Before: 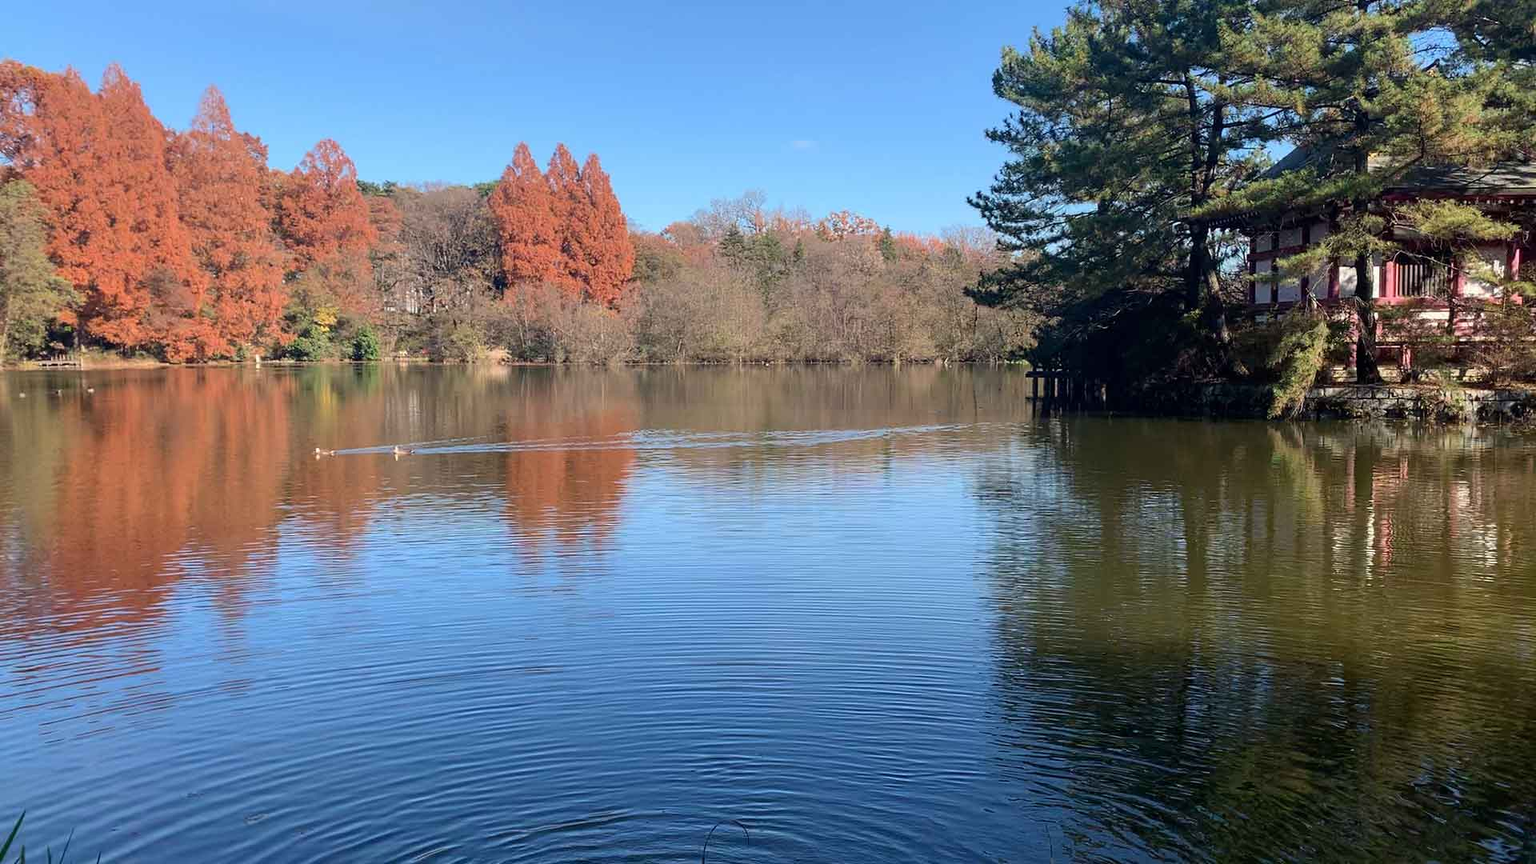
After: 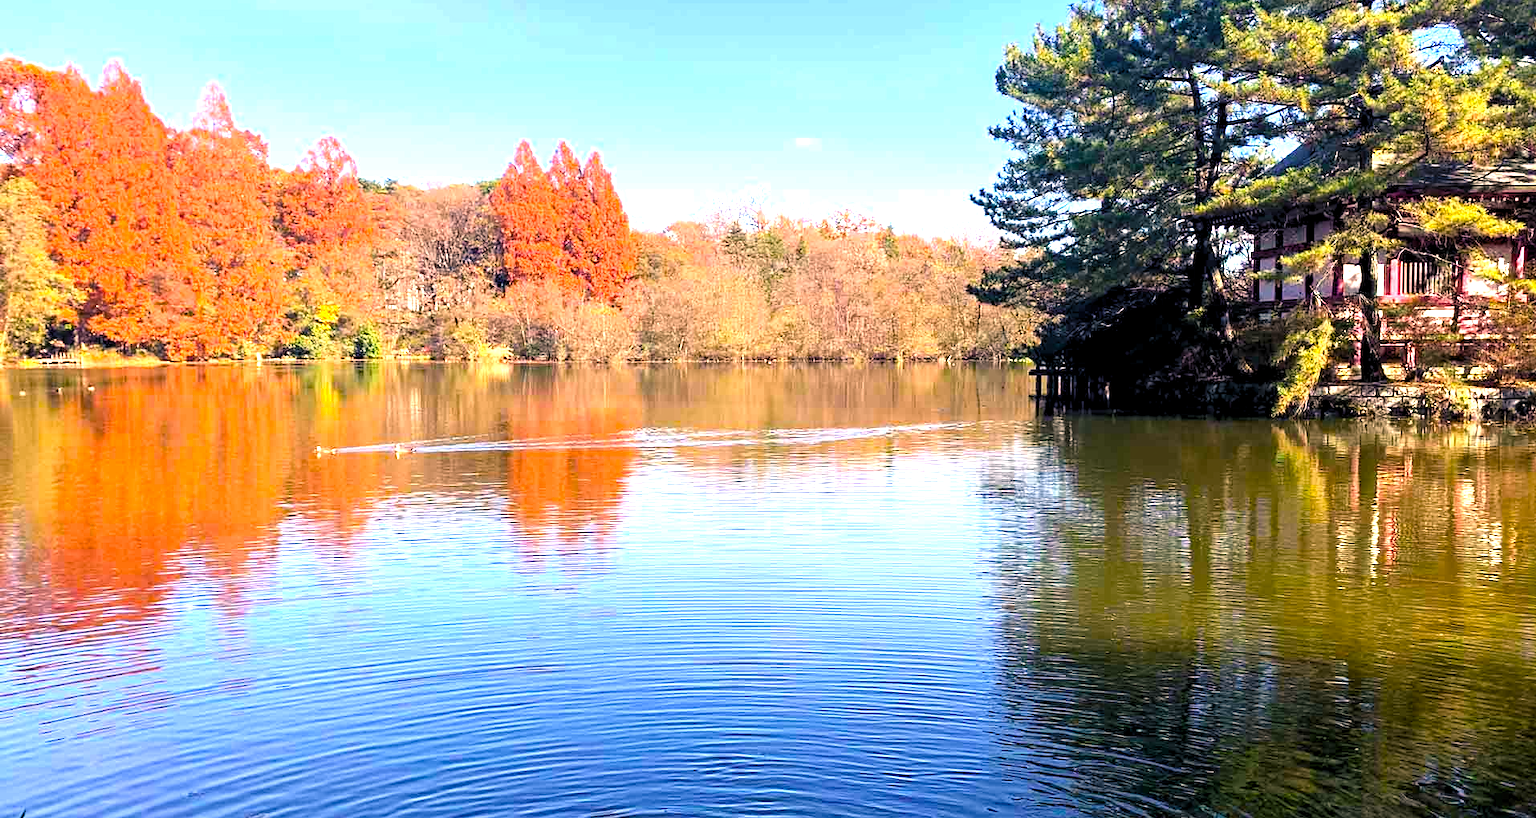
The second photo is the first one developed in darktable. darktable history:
exposure: black level correction 0, exposure 1.2 EV, compensate highlight preservation false
crop: top 0.46%, right 0.266%, bottom 5.038%
color correction: highlights a* 11.89, highlights b* 11.48
color balance rgb: shadows lift › chroma 4.082%, shadows lift › hue 253.23°, perceptual saturation grading › global saturation 30.019%, global vibrance 20%
haze removal: compatibility mode true, adaptive false
levels: levels [0.062, 0.494, 0.925]
